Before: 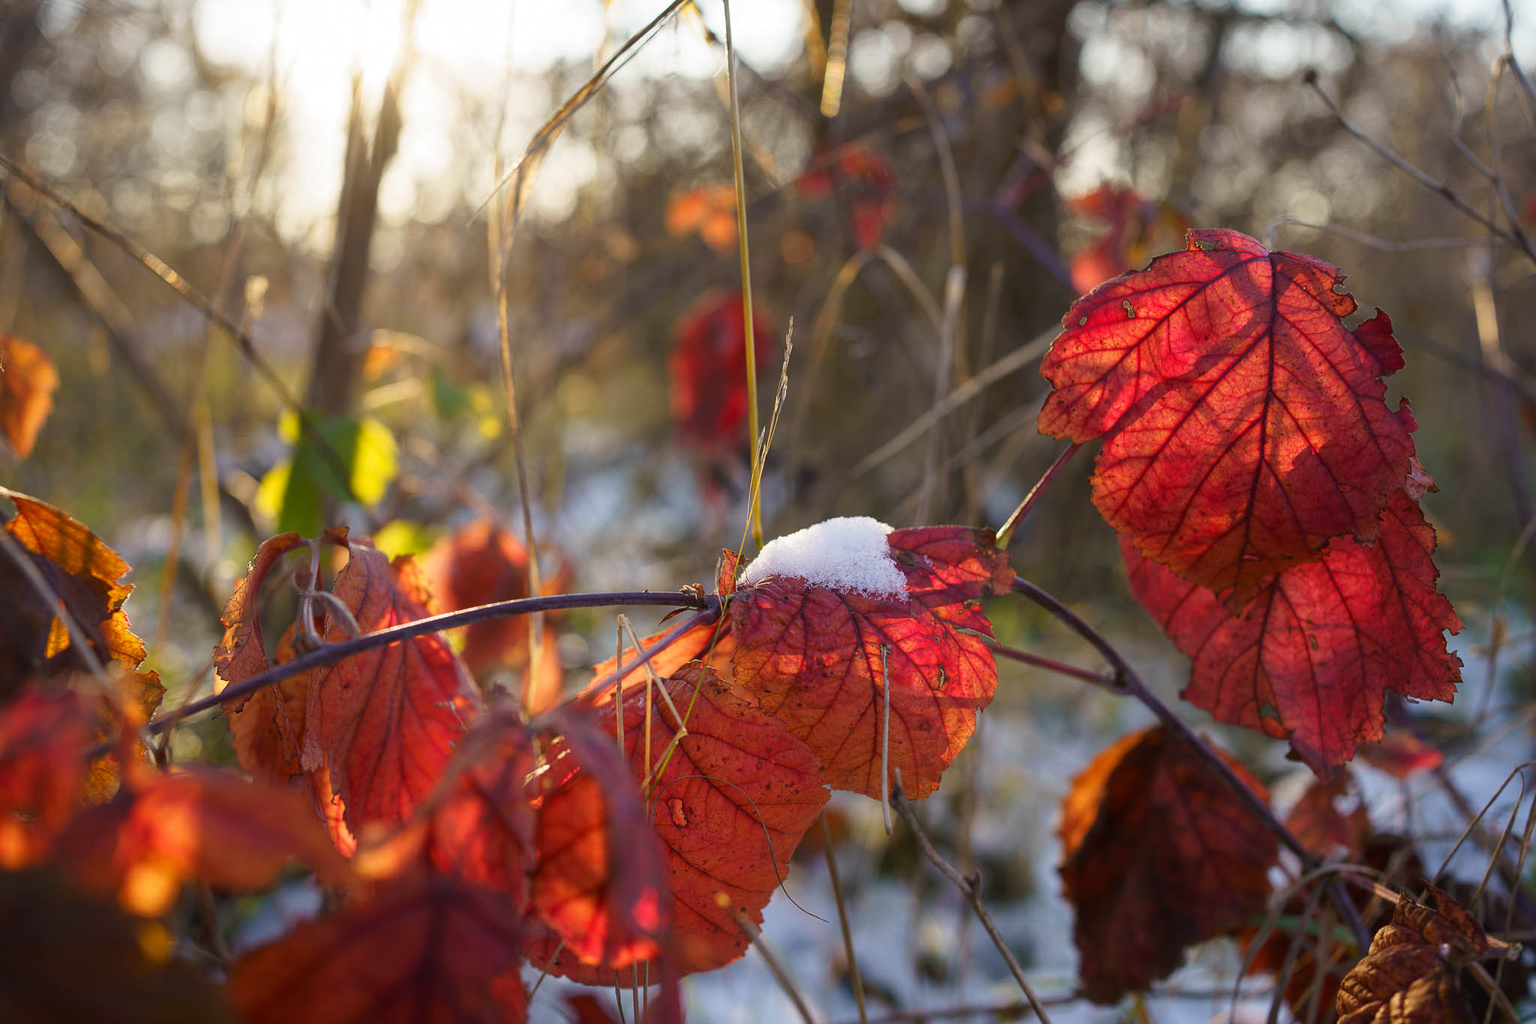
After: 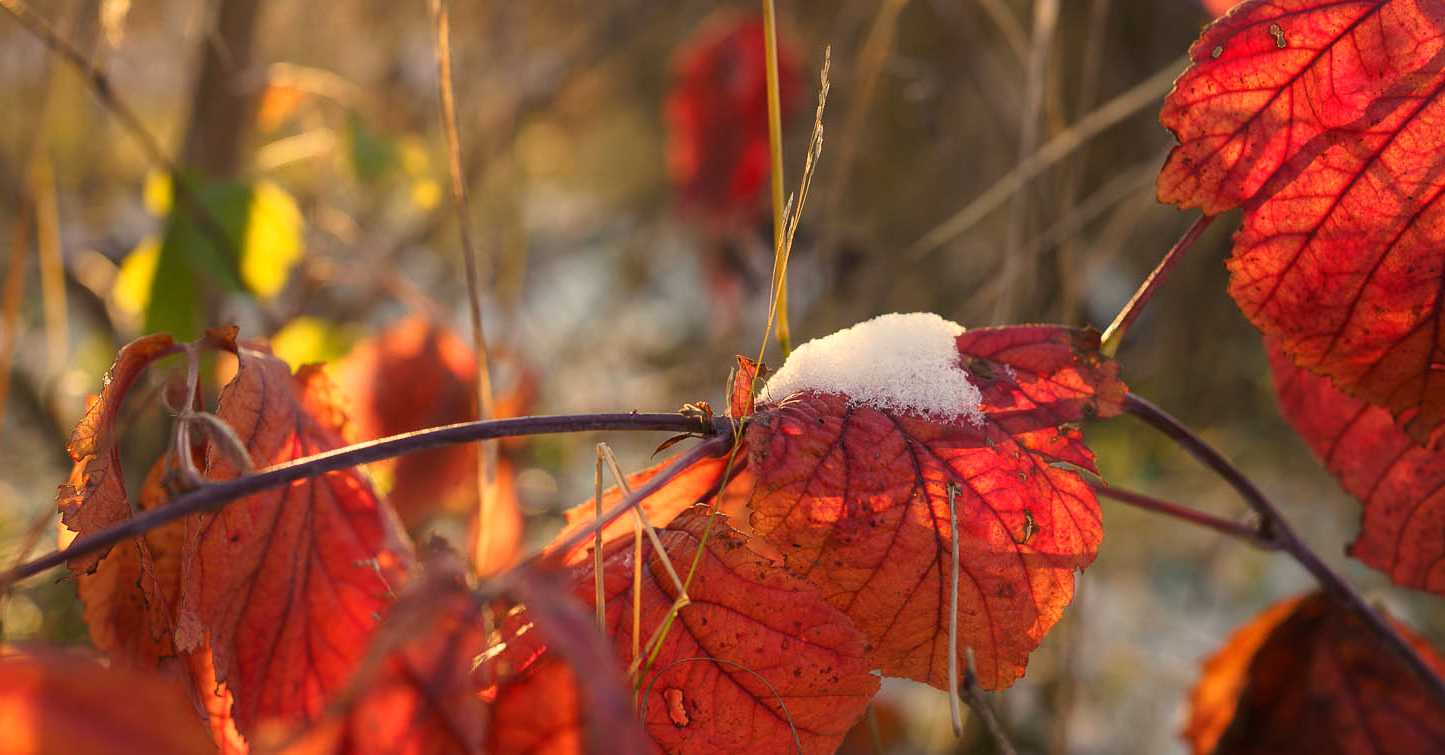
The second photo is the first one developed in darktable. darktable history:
white balance: red 1.123, blue 0.83
crop: left 11.123%, top 27.61%, right 18.3%, bottom 17.034%
